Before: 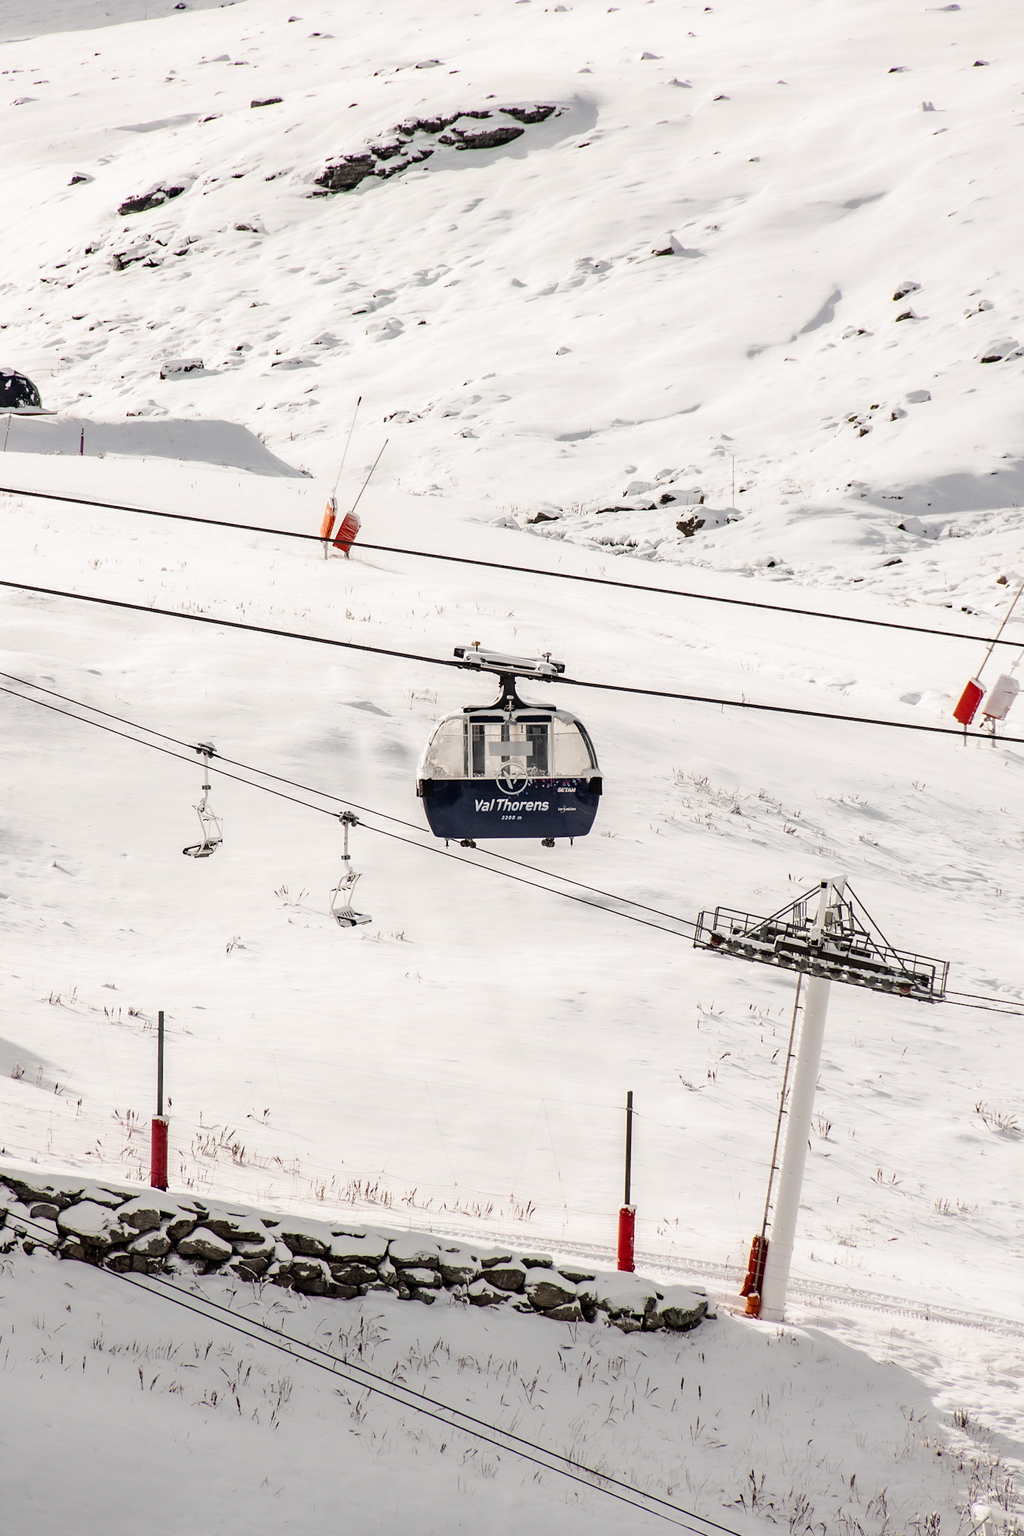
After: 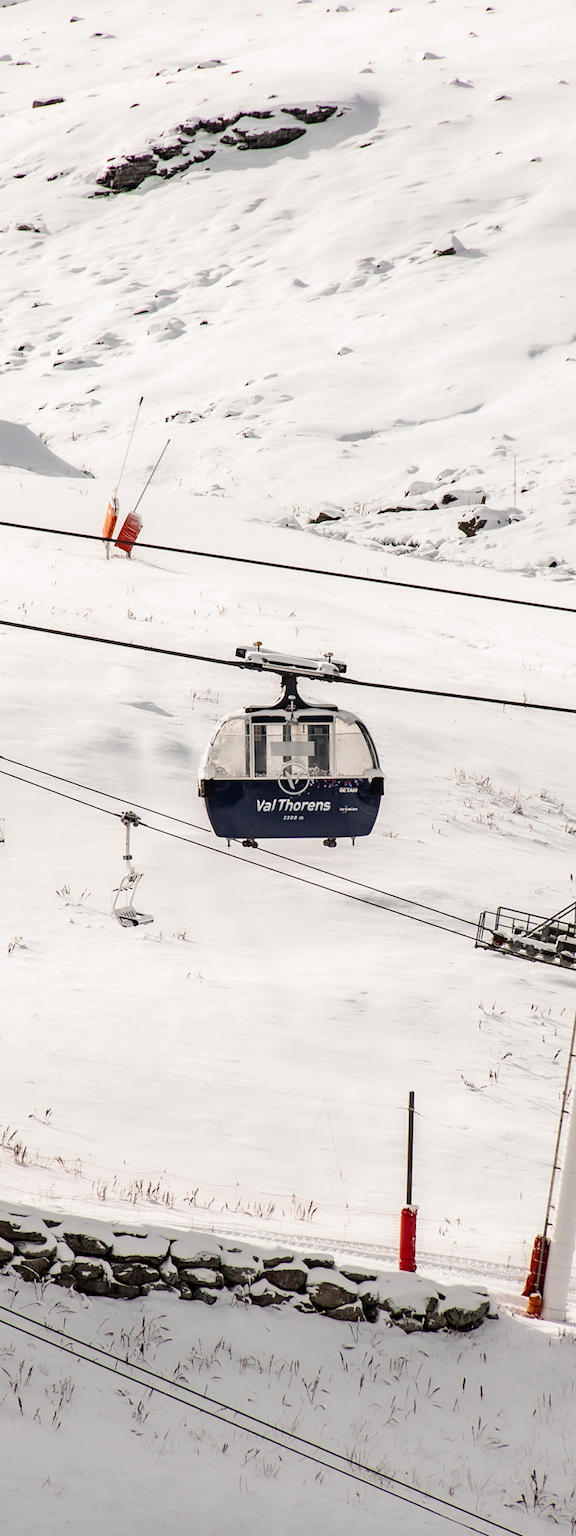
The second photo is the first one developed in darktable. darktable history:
crop: left 21.381%, right 22.211%
